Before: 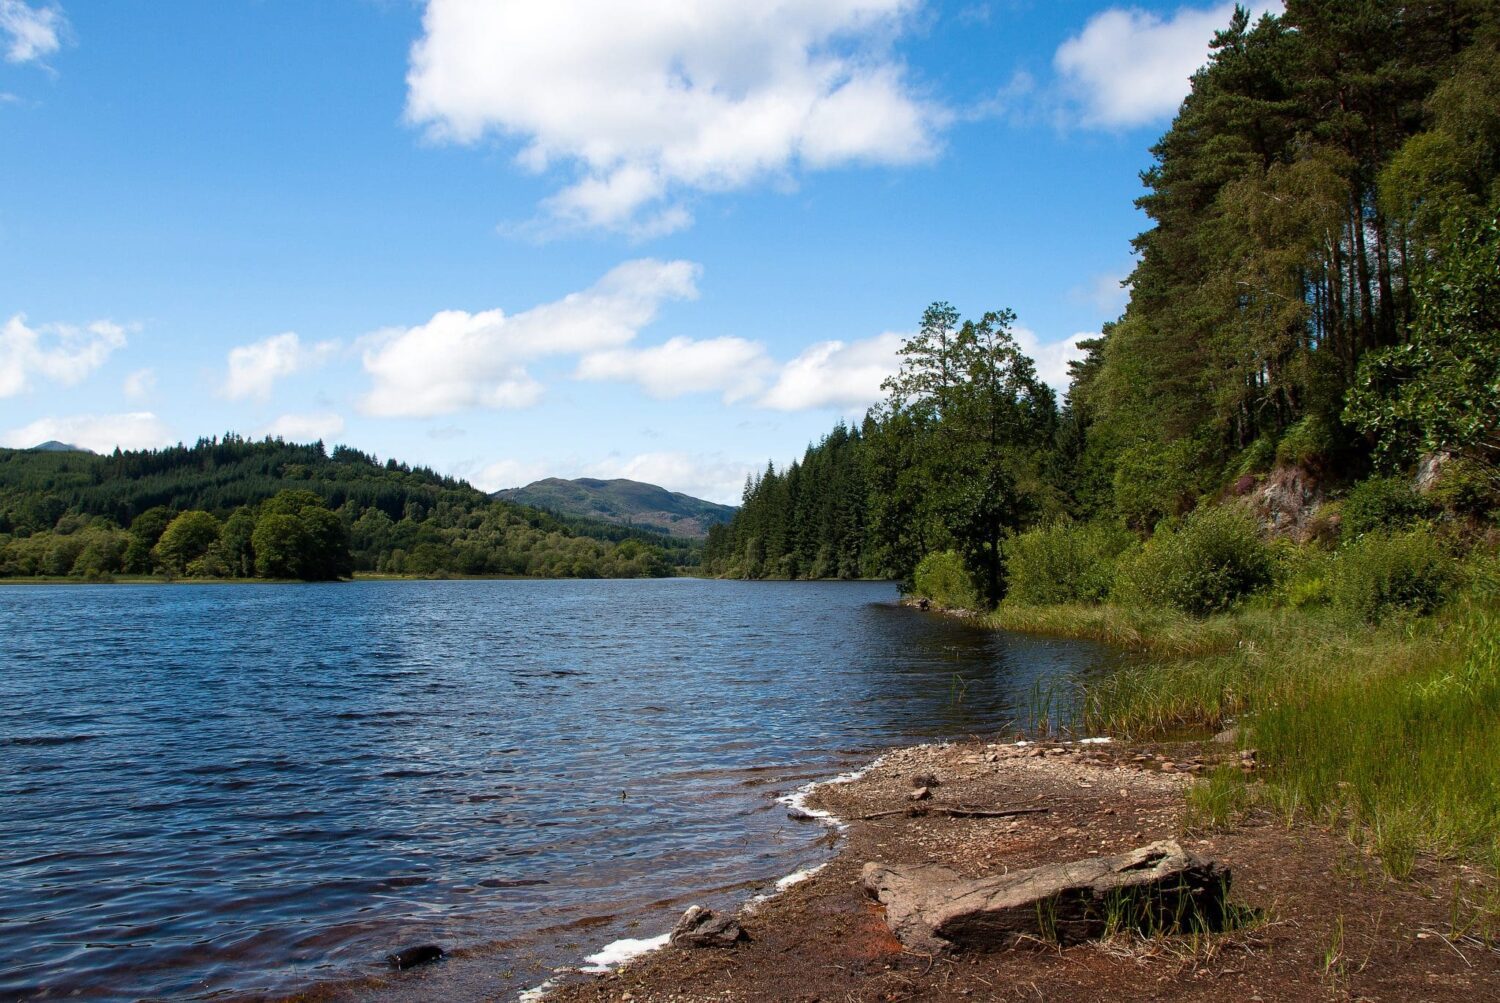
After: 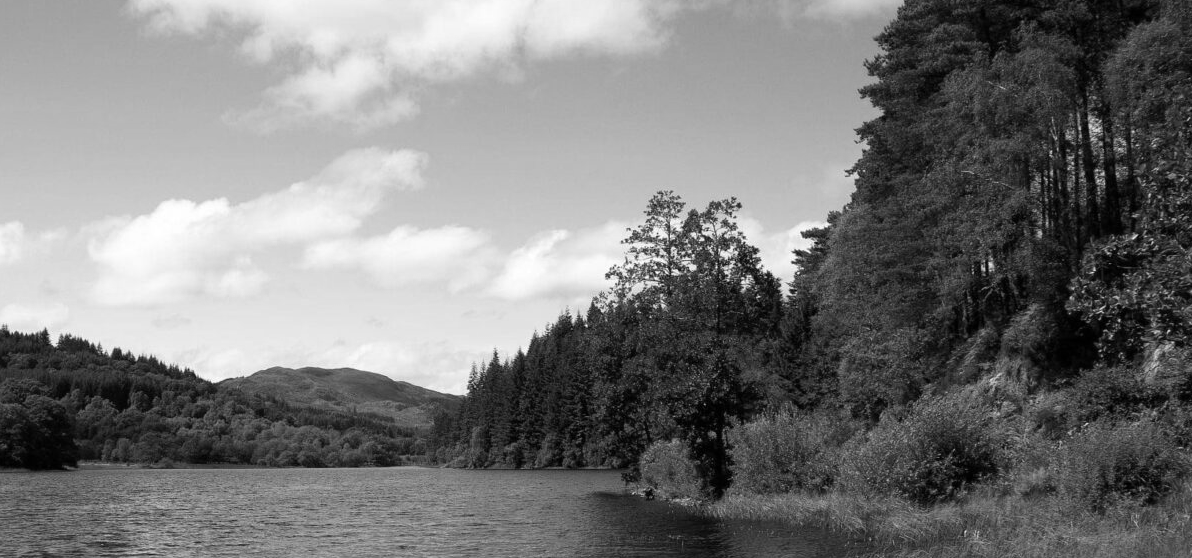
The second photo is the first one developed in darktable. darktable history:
monochrome: on, module defaults
crop: left 18.38%, top 11.092%, right 2.134%, bottom 33.217%
